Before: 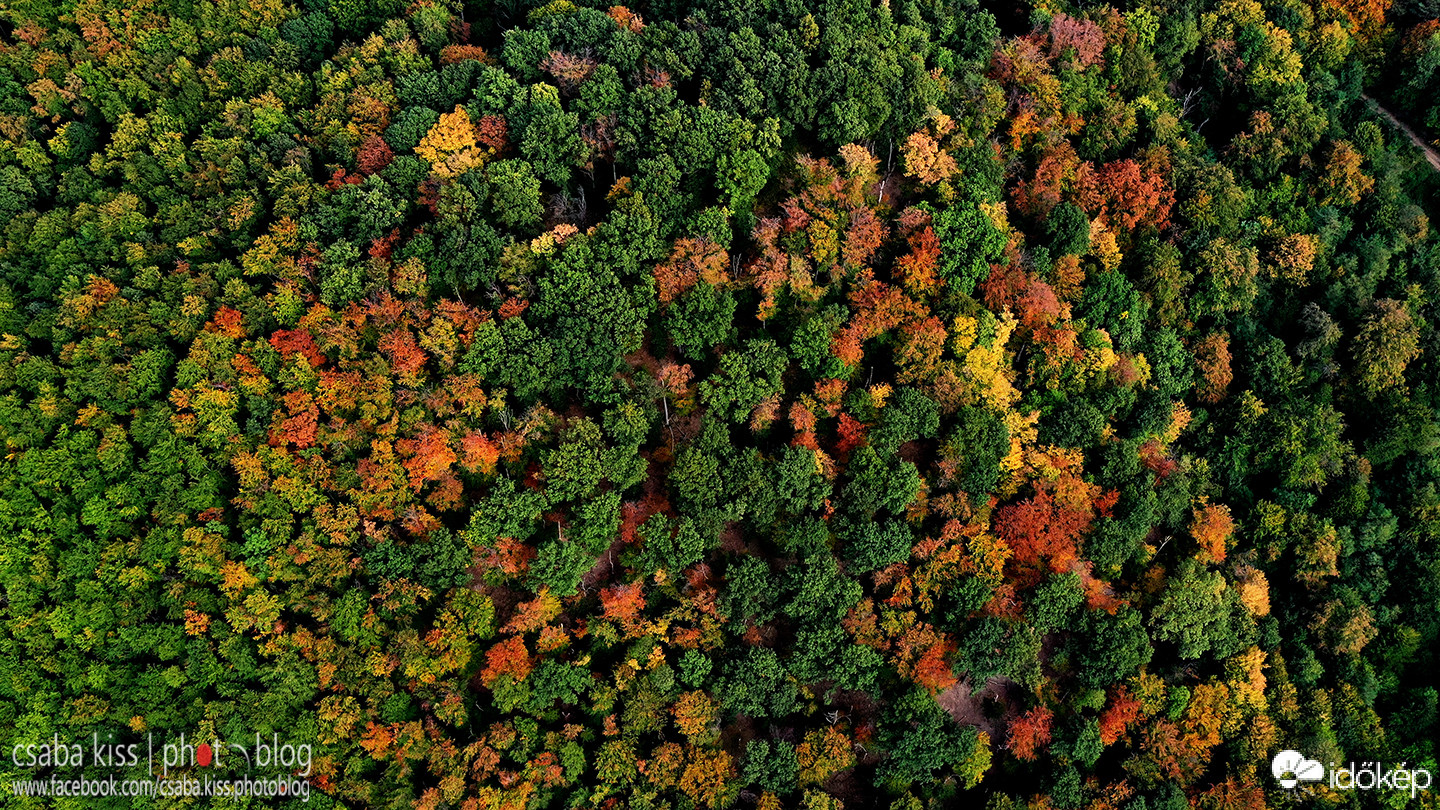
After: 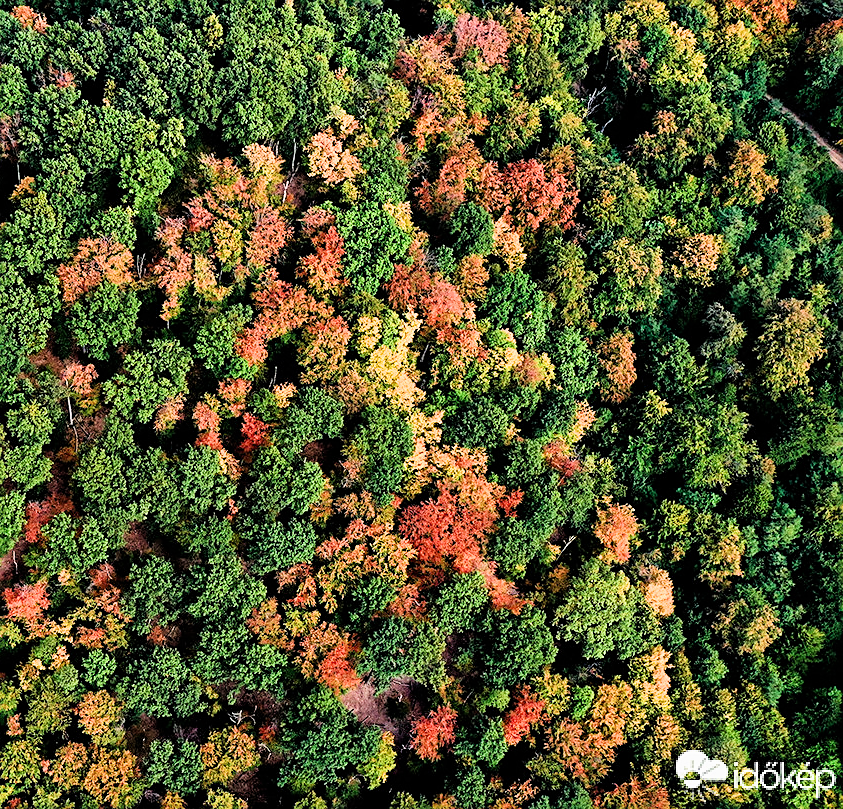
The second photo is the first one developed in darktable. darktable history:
crop: left 41.427%
tone equalizer: -8 EV -0.384 EV, -7 EV -0.419 EV, -6 EV -0.307 EV, -5 EV -0.193 EV, -3 EV 0.234 EV, -2 EV 0.352 EV, -1 EV 0.372 EV, +0 EV 0.404 EV, smoothing diameter 24.94%, edges refinement/feathering 9.78, preserve details guided filter
velvia: on, module defaults
filmic rgb: black relative exposure -7.65 EV, white relative exposure 4.56 EV, hardness 3.61
sharpen: on, module defaults
exposure: black level correction 0, exposure 1.2 EV, compensate highlight preservation false
